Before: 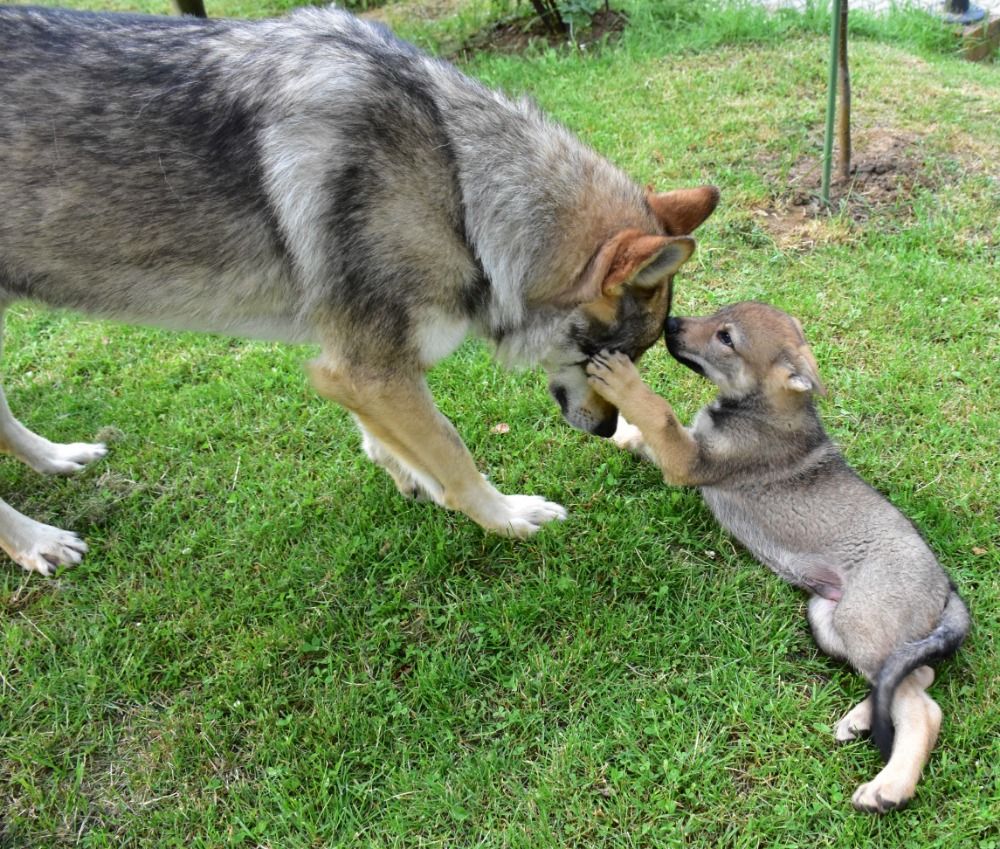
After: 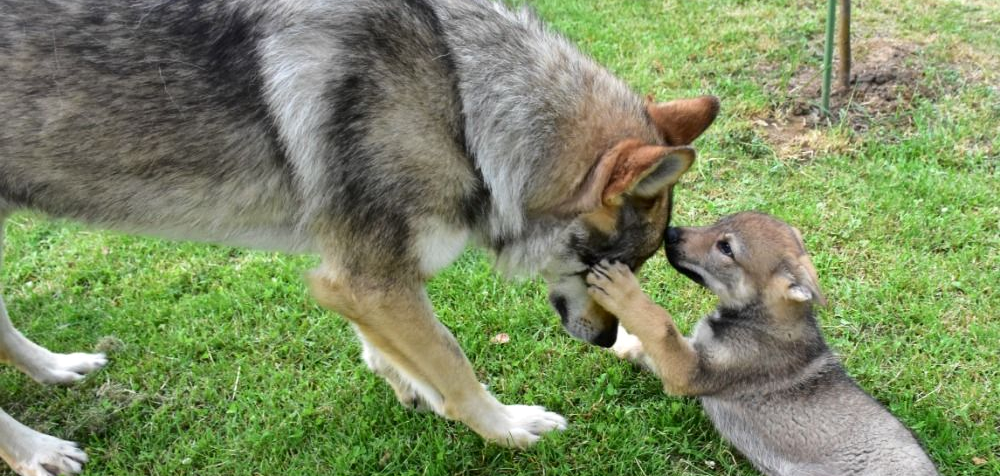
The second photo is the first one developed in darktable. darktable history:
crop and rotate: top 10.605%, bottom 33.274%
local contrast: mode bilateral grid, contrast 20, coarseness 50, detail 120%, midtone range 0.2
